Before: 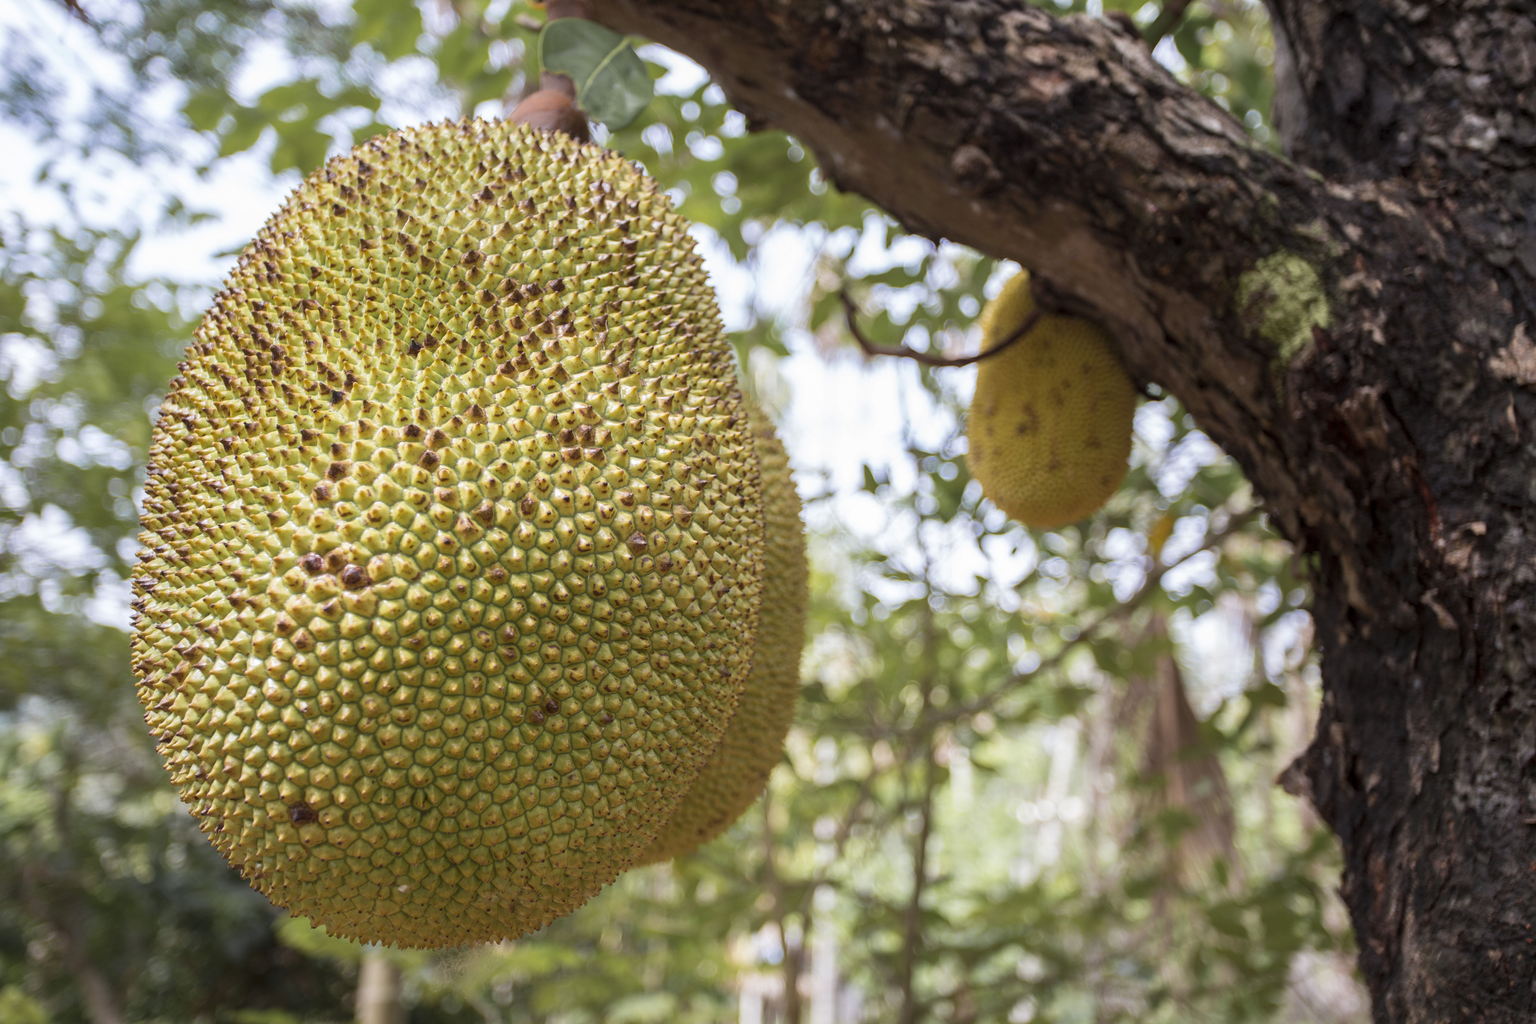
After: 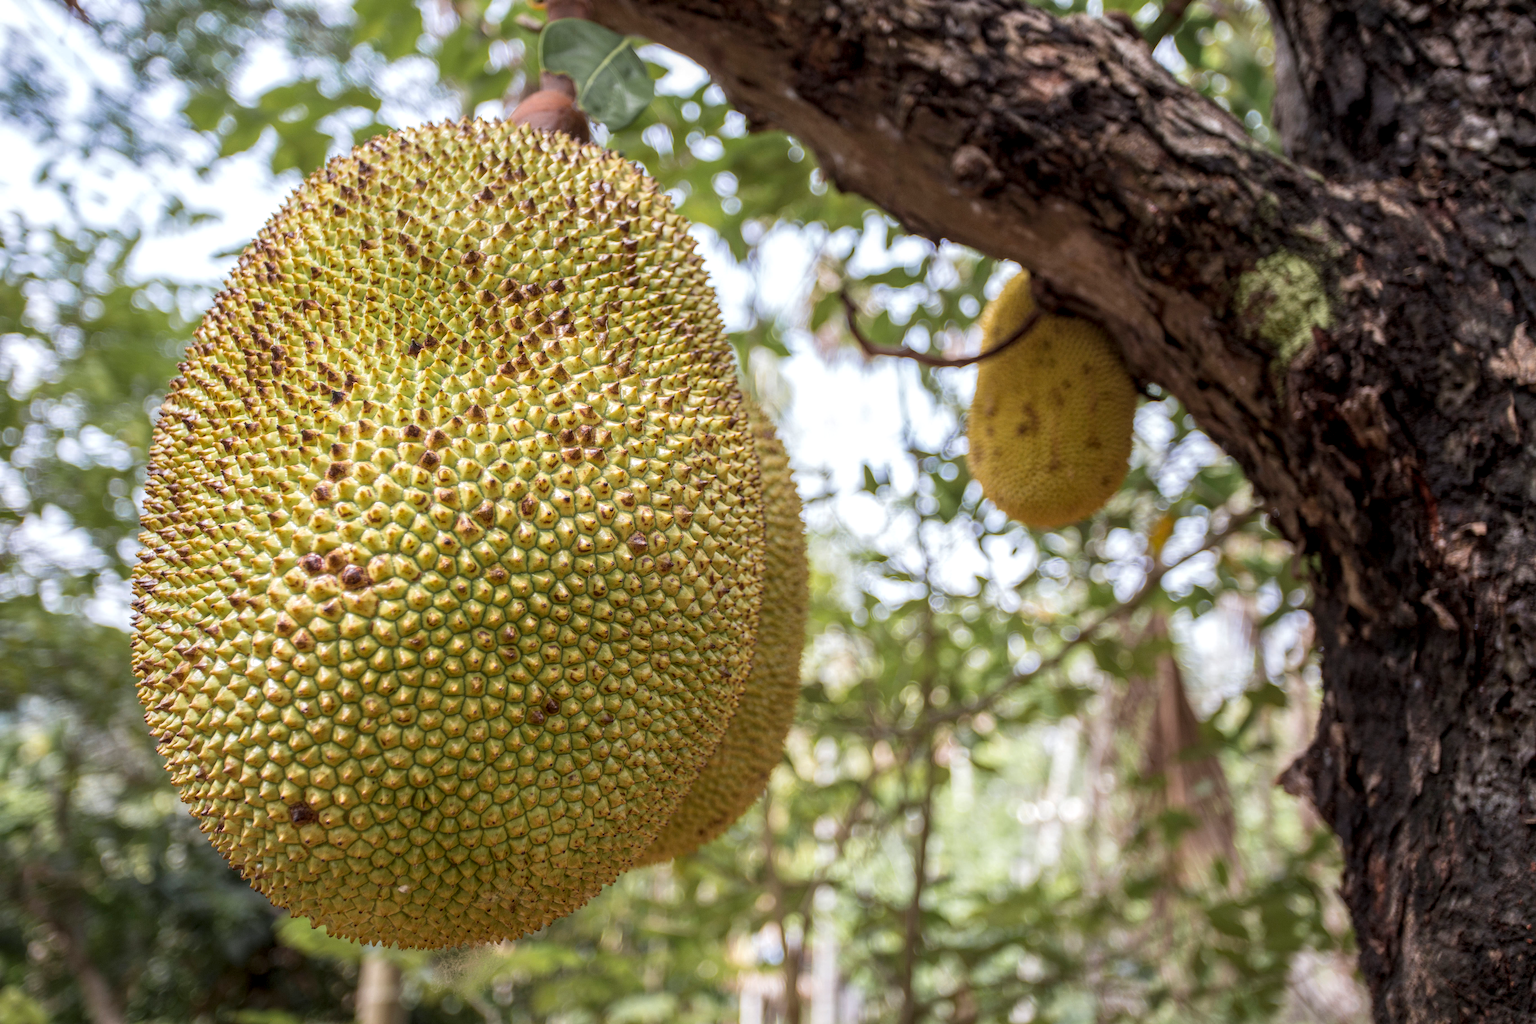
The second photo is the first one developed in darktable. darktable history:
local contrast: highlights 91%, shadows 84%, detail 160%, midtone range 0.2
